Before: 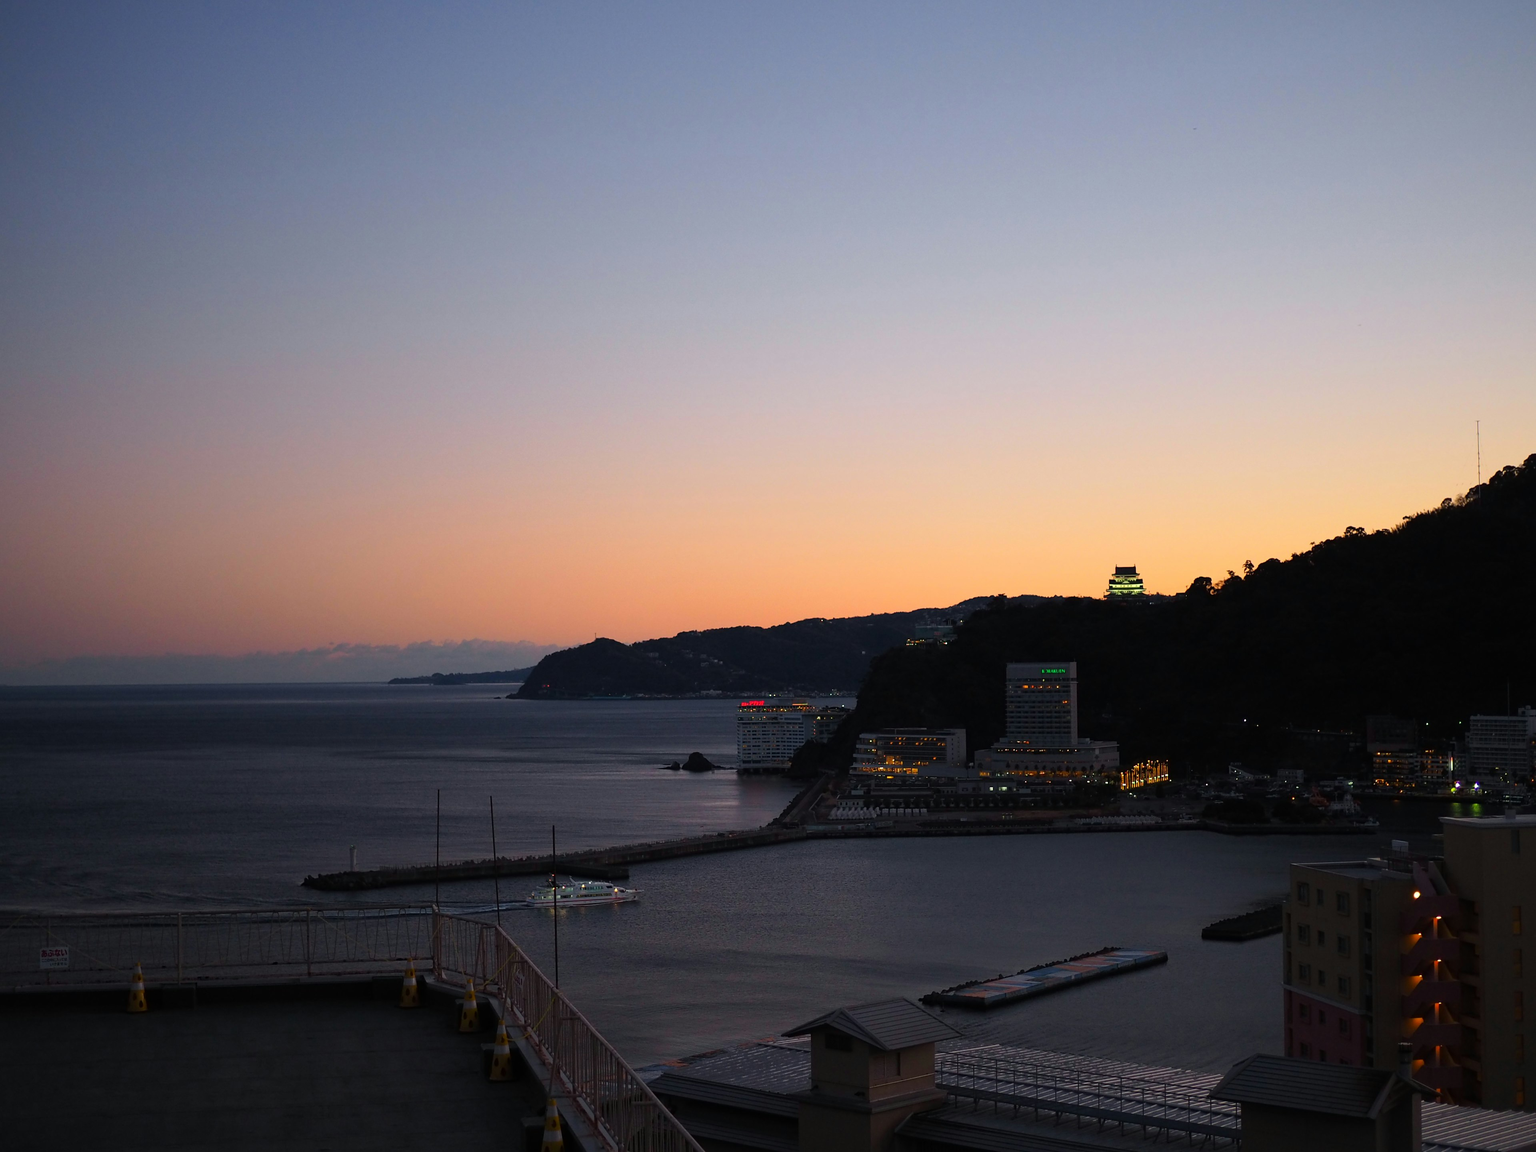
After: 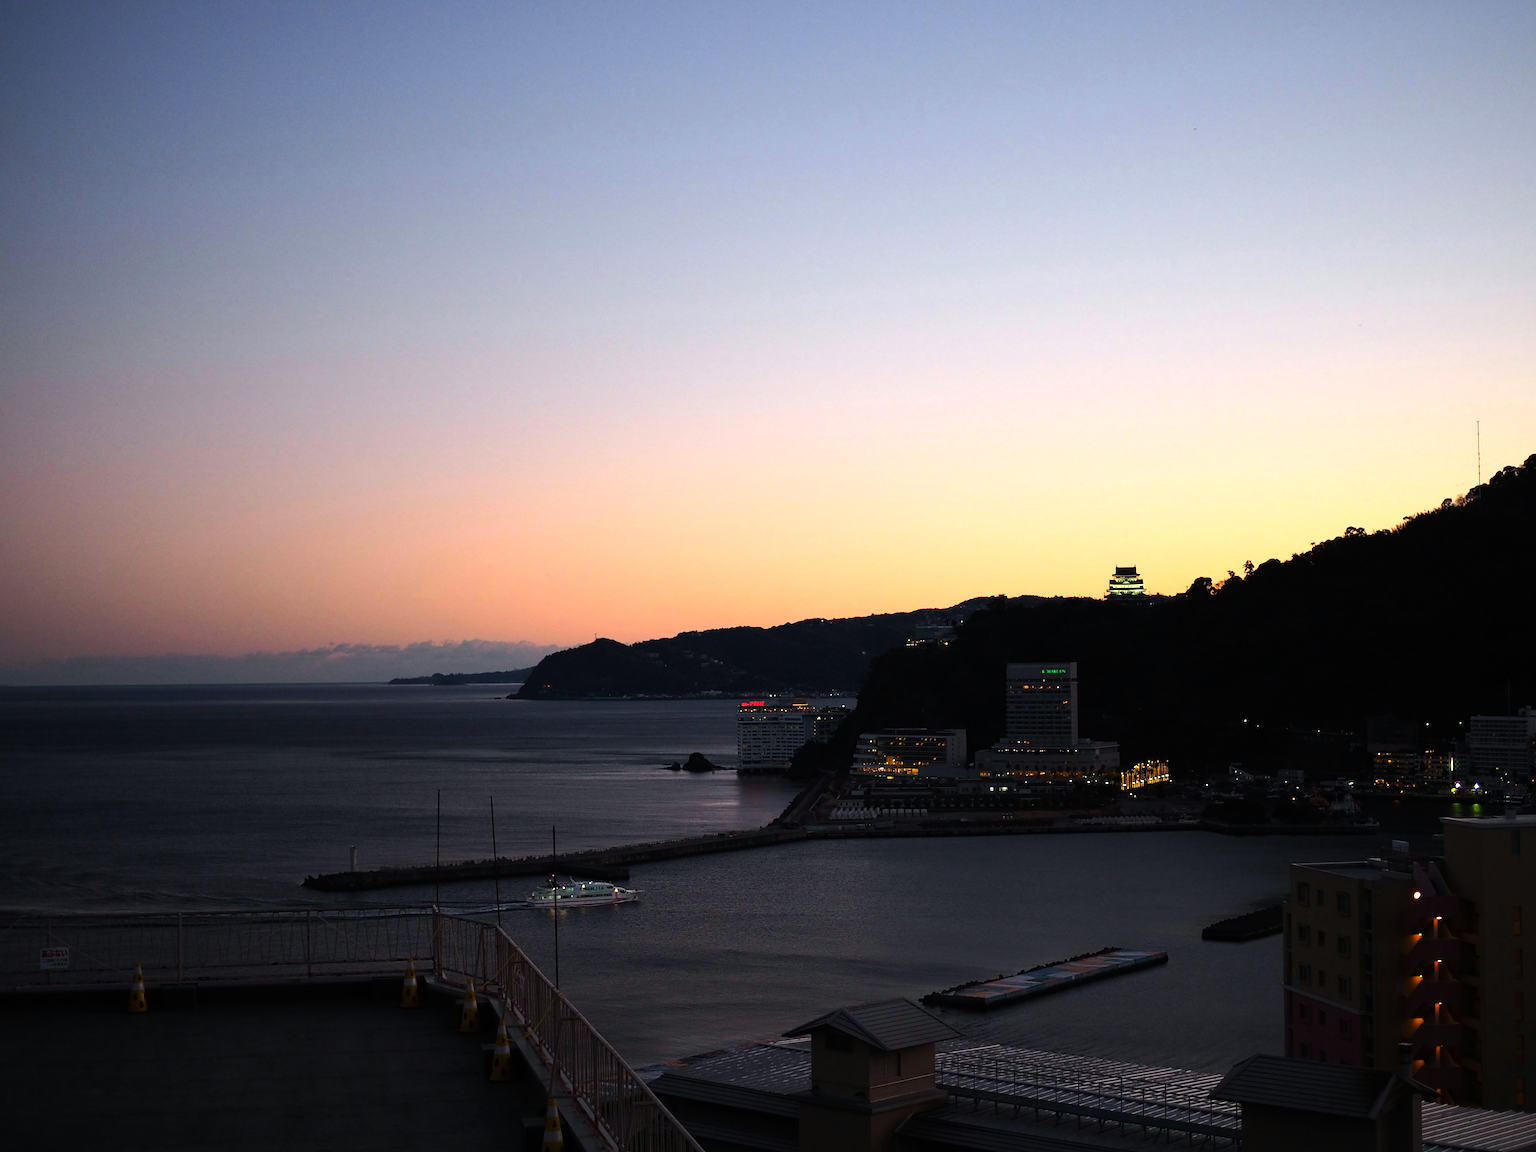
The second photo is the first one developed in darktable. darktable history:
tone equalizer: -8 EV -0.774 EV, -7 EV -0.737 EV, -6 EV -0.601 EV, -5 EV -0.372 EV, -3 EV 0.388 EV, -2 EV 0.6 EV, -1 EV 0.687 EV, +0 EV 0.756 EV, edges refinement/feathering 500, mask exposure compensation -1.57 EV, preserve details no
